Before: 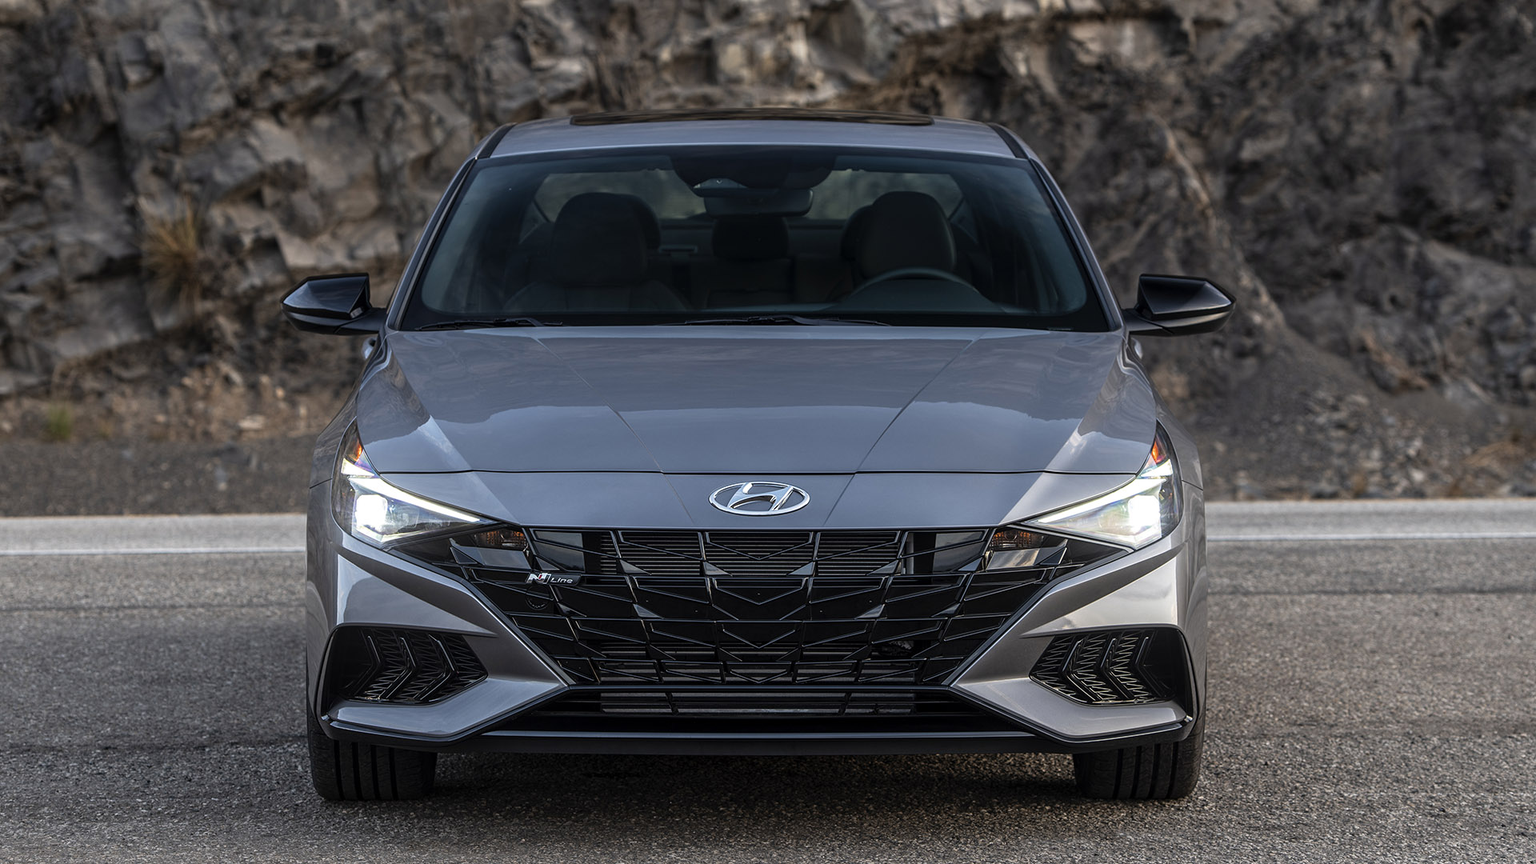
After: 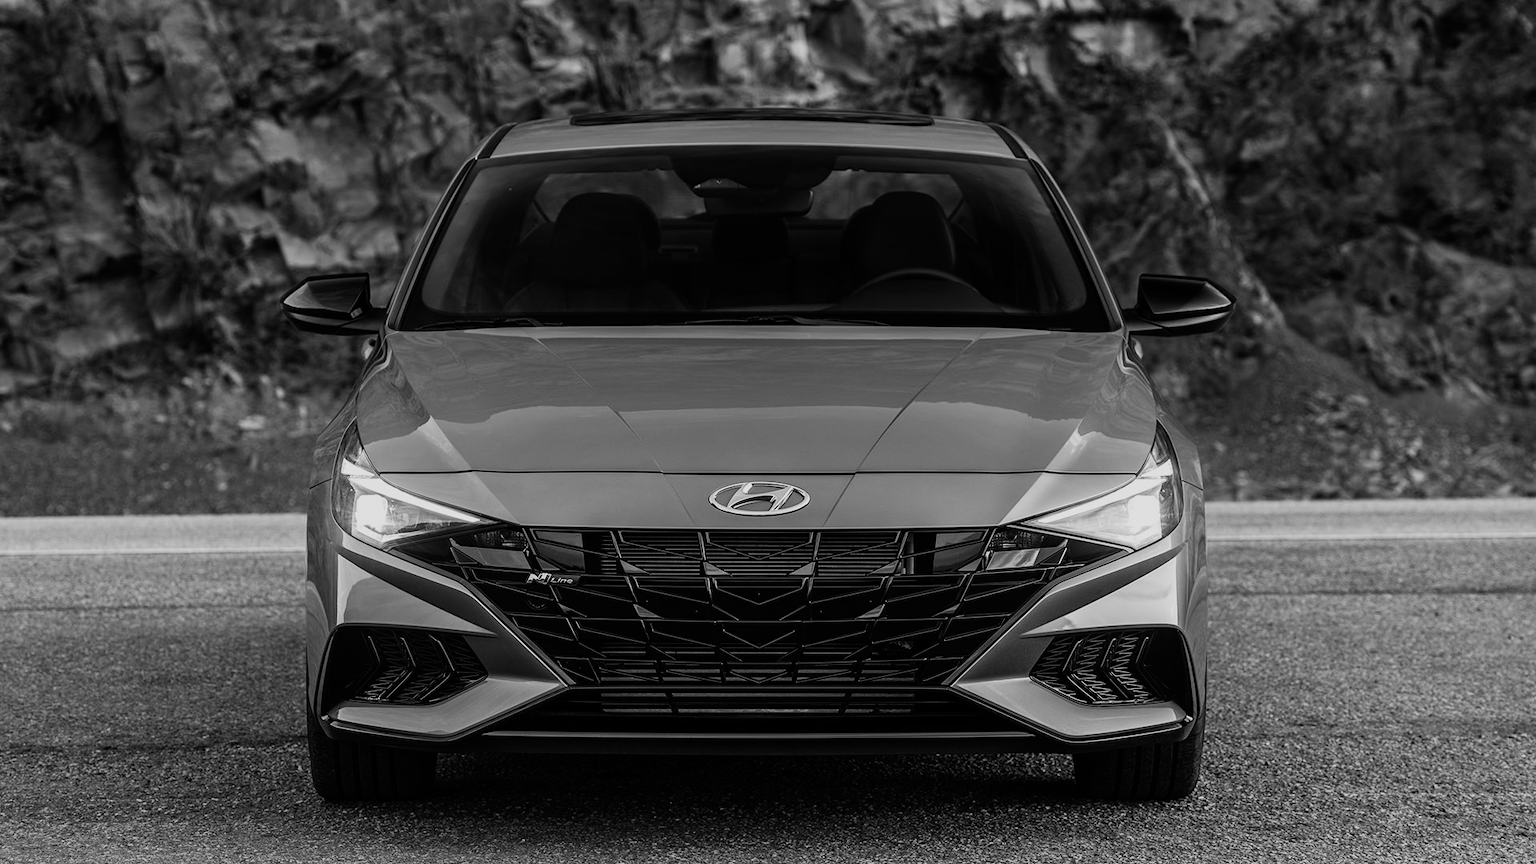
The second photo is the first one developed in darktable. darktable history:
monochrome: on, module defaults
white balance: red 0.974, blue 1.044
filmic rgb: black relative exposure -7.5 EV, white relative exposure 5 EV, hardness 3.31, contrast 1.3, contrast in shadows safe
